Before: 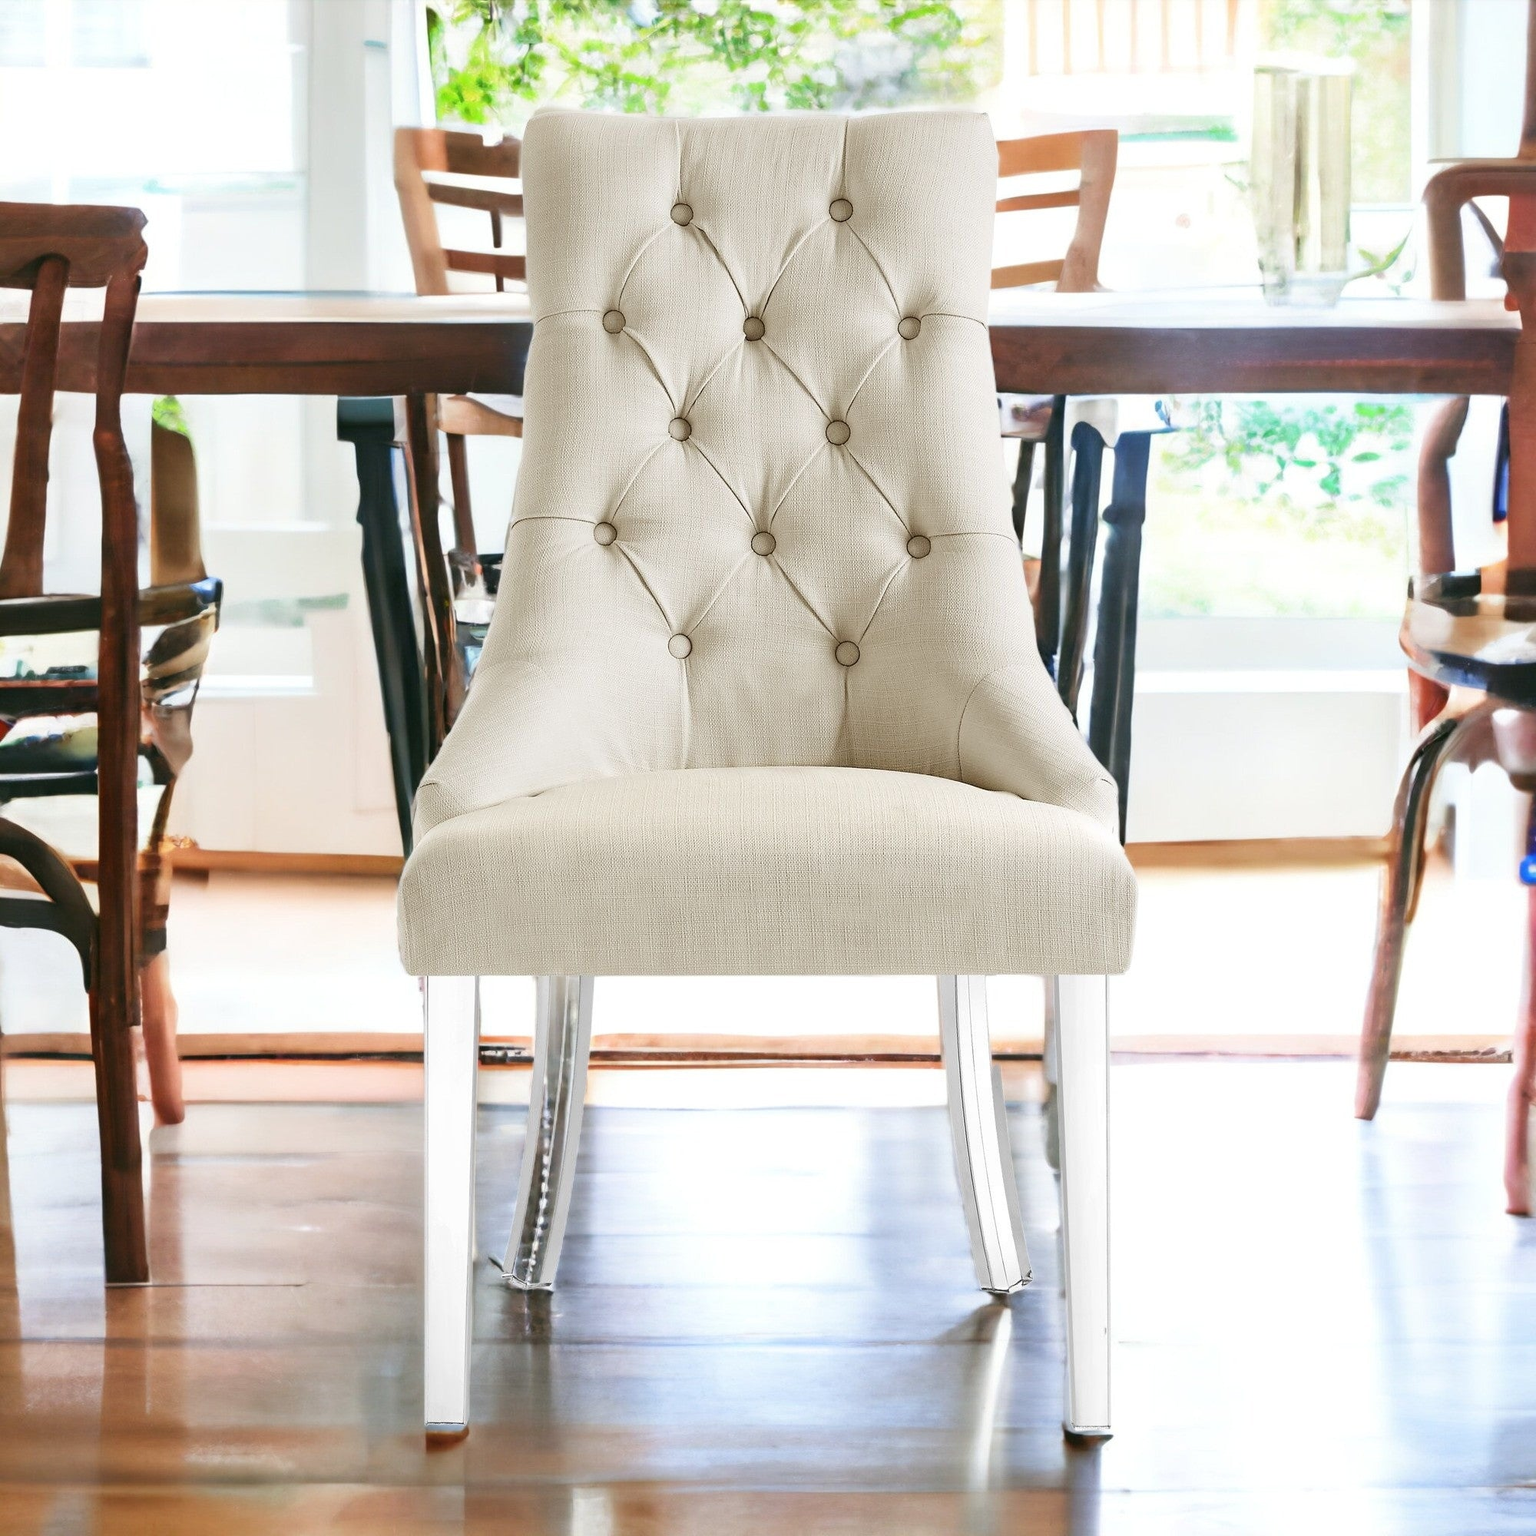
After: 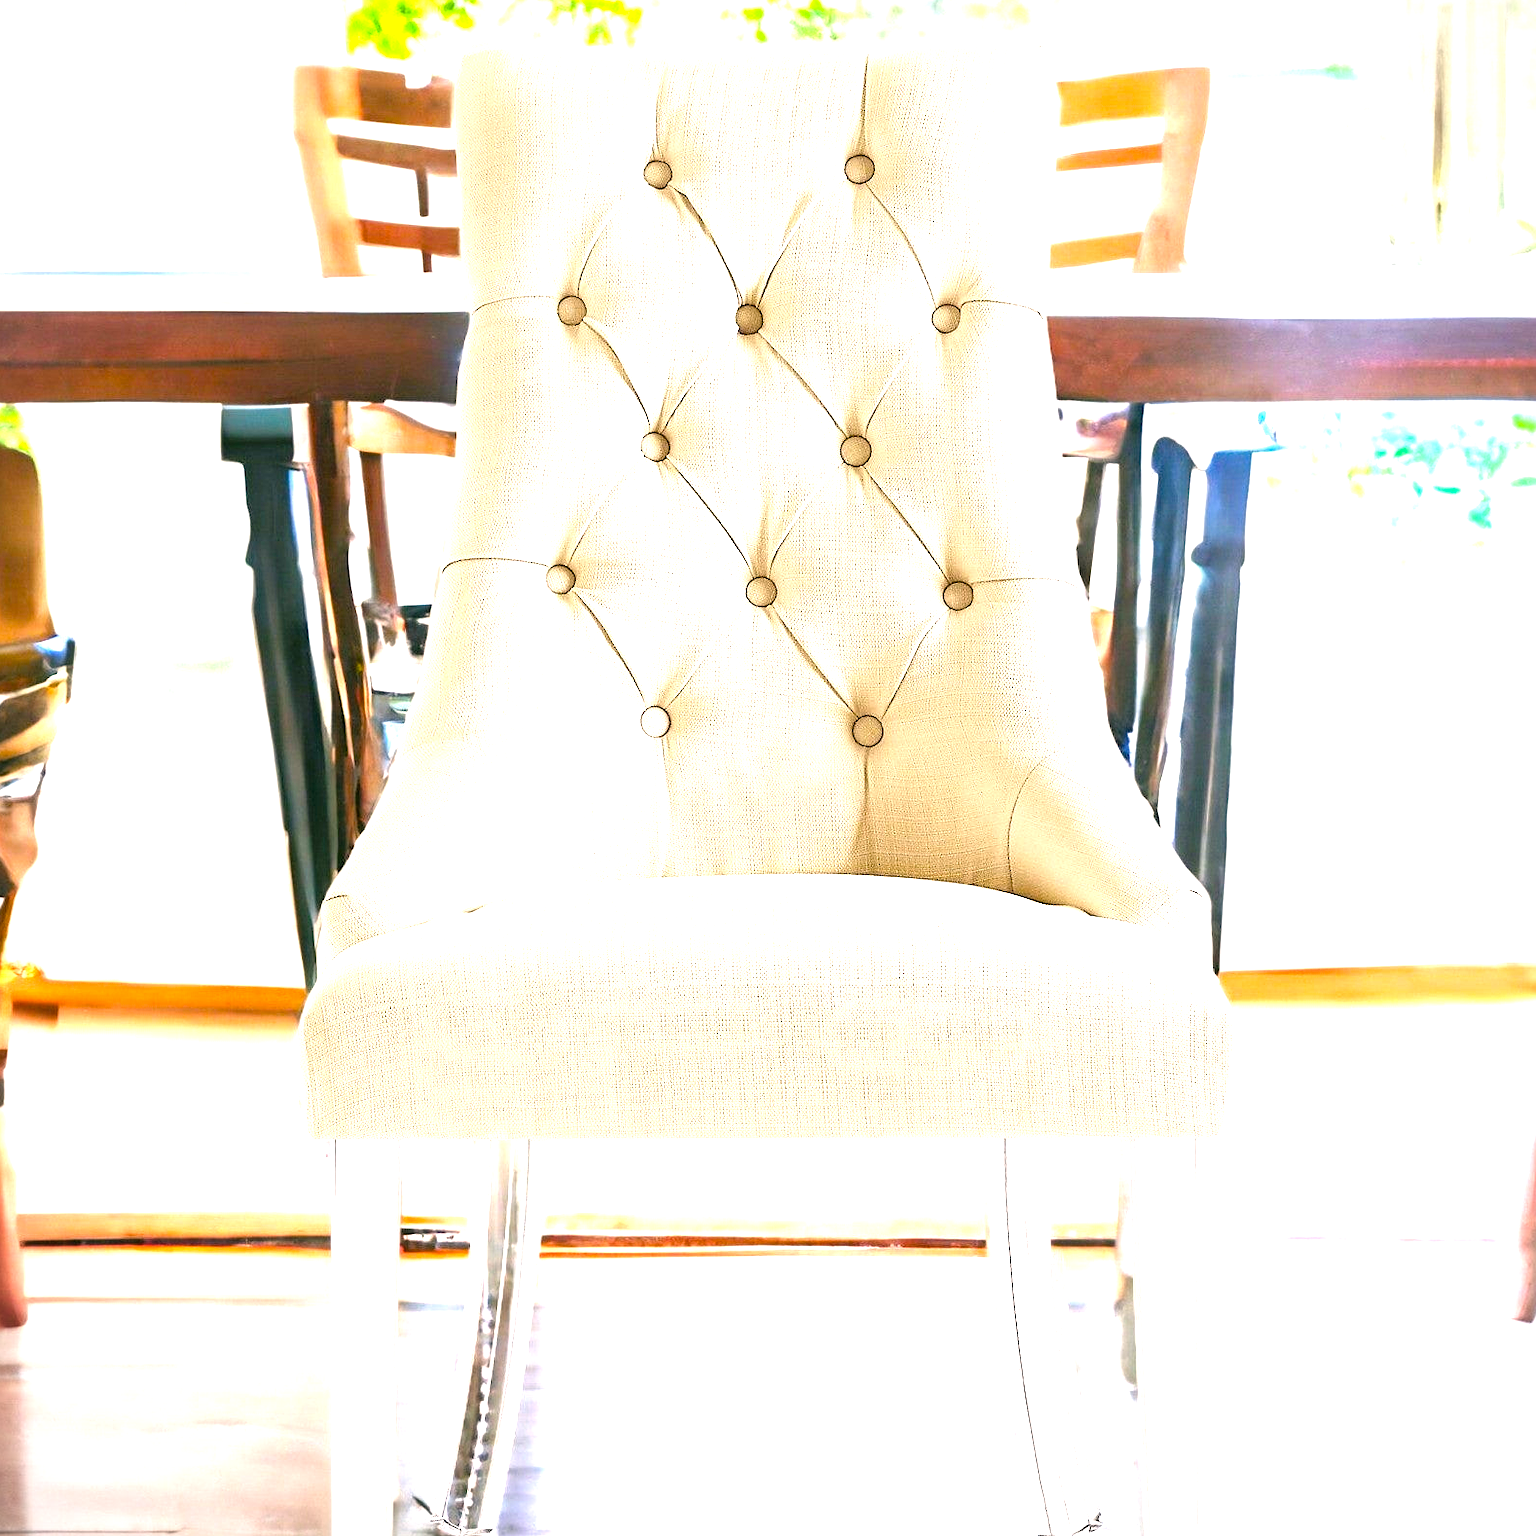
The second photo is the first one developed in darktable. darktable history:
crop and rotate: left 10.644%, top 5.015%, right 10.414%, bottom 16.085%
vignetting: fall-off start 100.39%, brightness -0.622, saturation -0.673
tone equalizer: -8 EV -0.432 EV, -7 EV -0.366 EV, -6 EV -0.348 EV, -5 EV -0.255 EV, -3 EV 0.239 EV, -2 EV 0.357 EV, -1 EV 0.367 EV, +0 EV 0.406 EV
exposure: black level correction 0, exposure 0.952 EV, compensate exposure bias true, compensate highlight preservation false
color balance rgb: linear chroma grading › global chroma 14.587%, perceptual saturation grading › global saturation 30.879%
sharpen: amount 0.214
color correction: highlights a* 5.95, highlights b* 4.9
